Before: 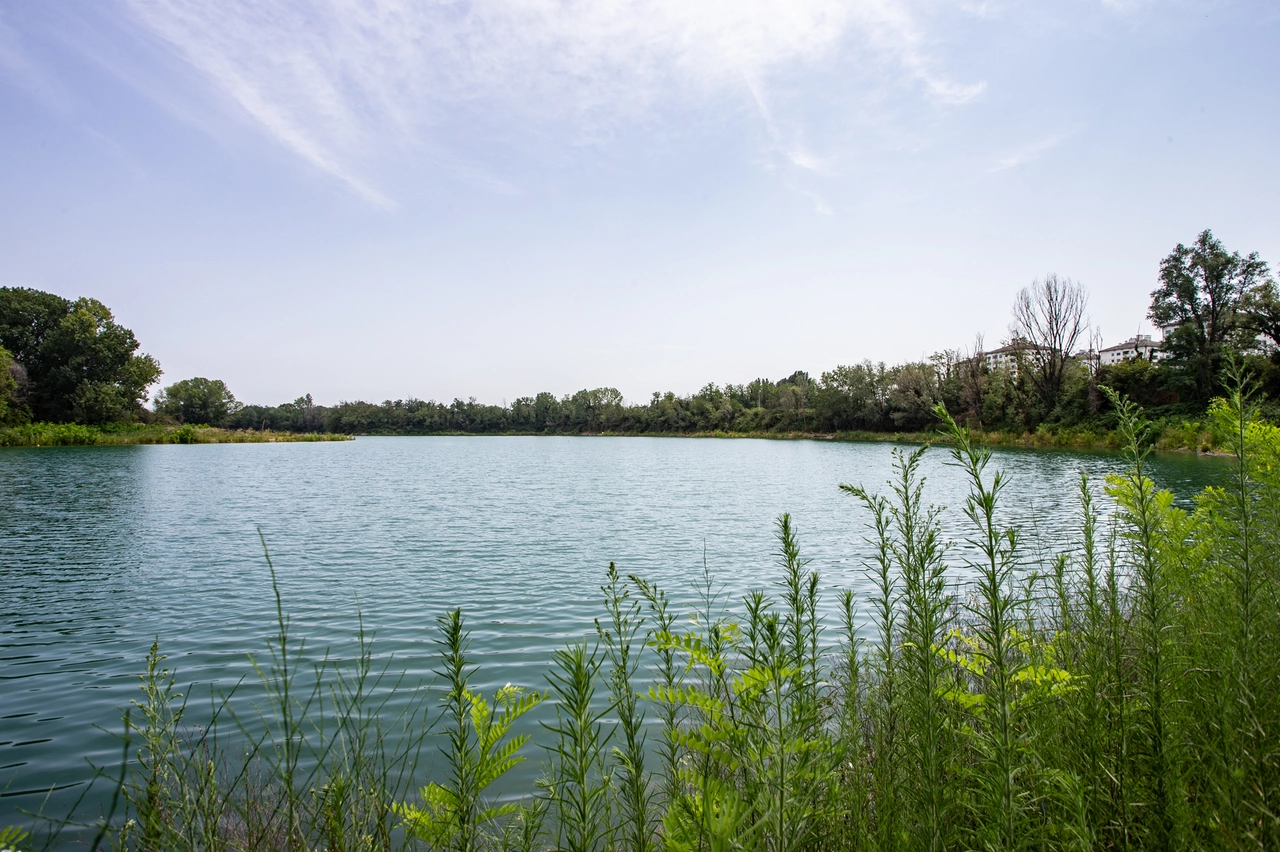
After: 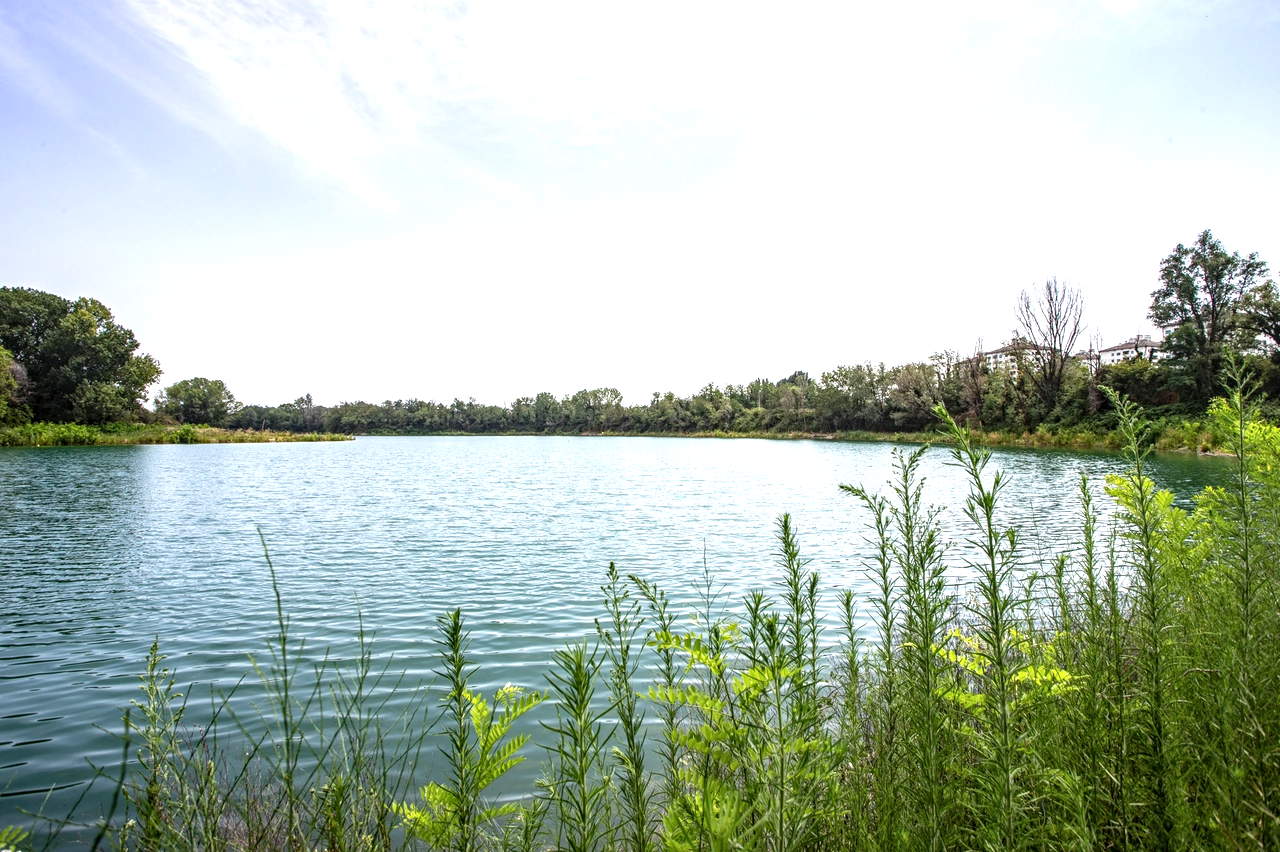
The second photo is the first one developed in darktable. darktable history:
local contrast: detail 130%
exposure: black level correction 0, exposure 0.694 EV, compensate exposure bias true, compensate highlight preservation false
